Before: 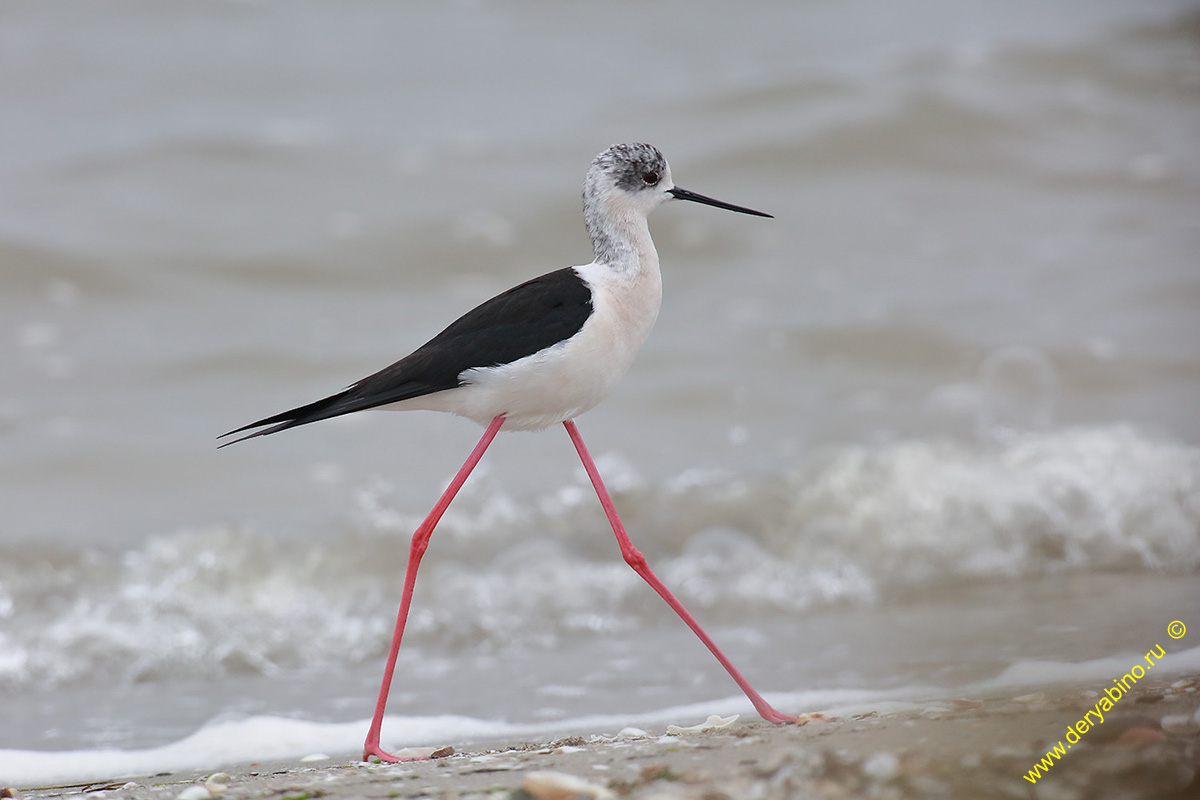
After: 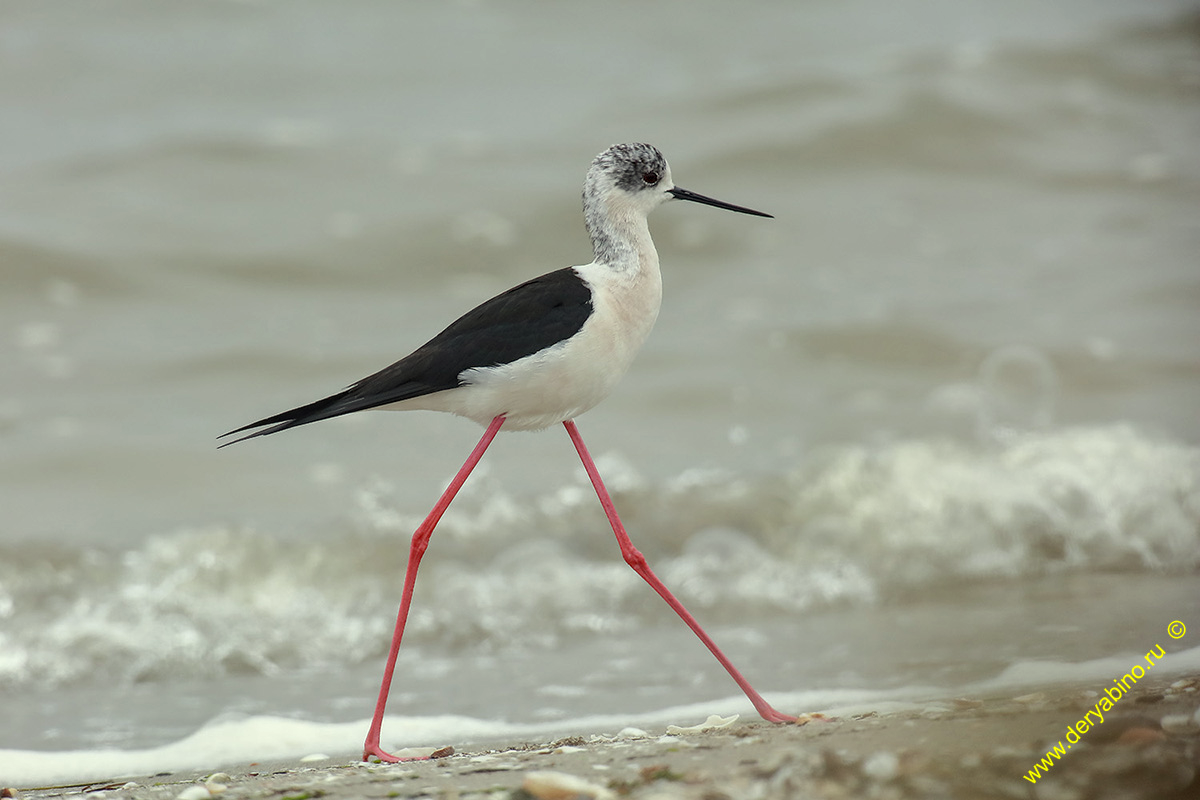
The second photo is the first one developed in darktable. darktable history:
color correction: highlights a* -5.67, highlights b* 11.22
local contrast: on, module defaults
